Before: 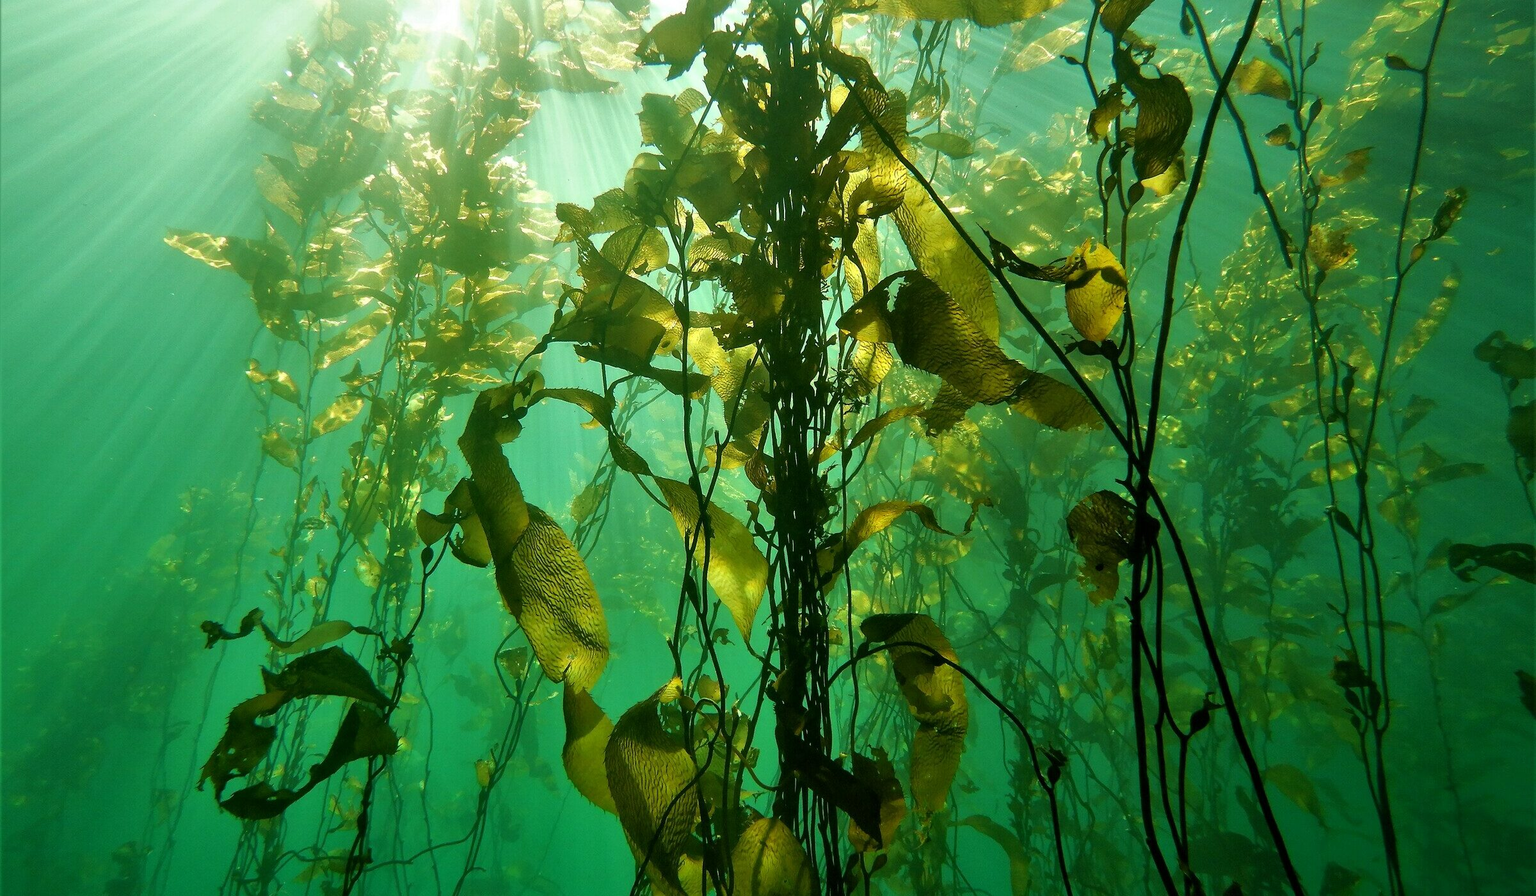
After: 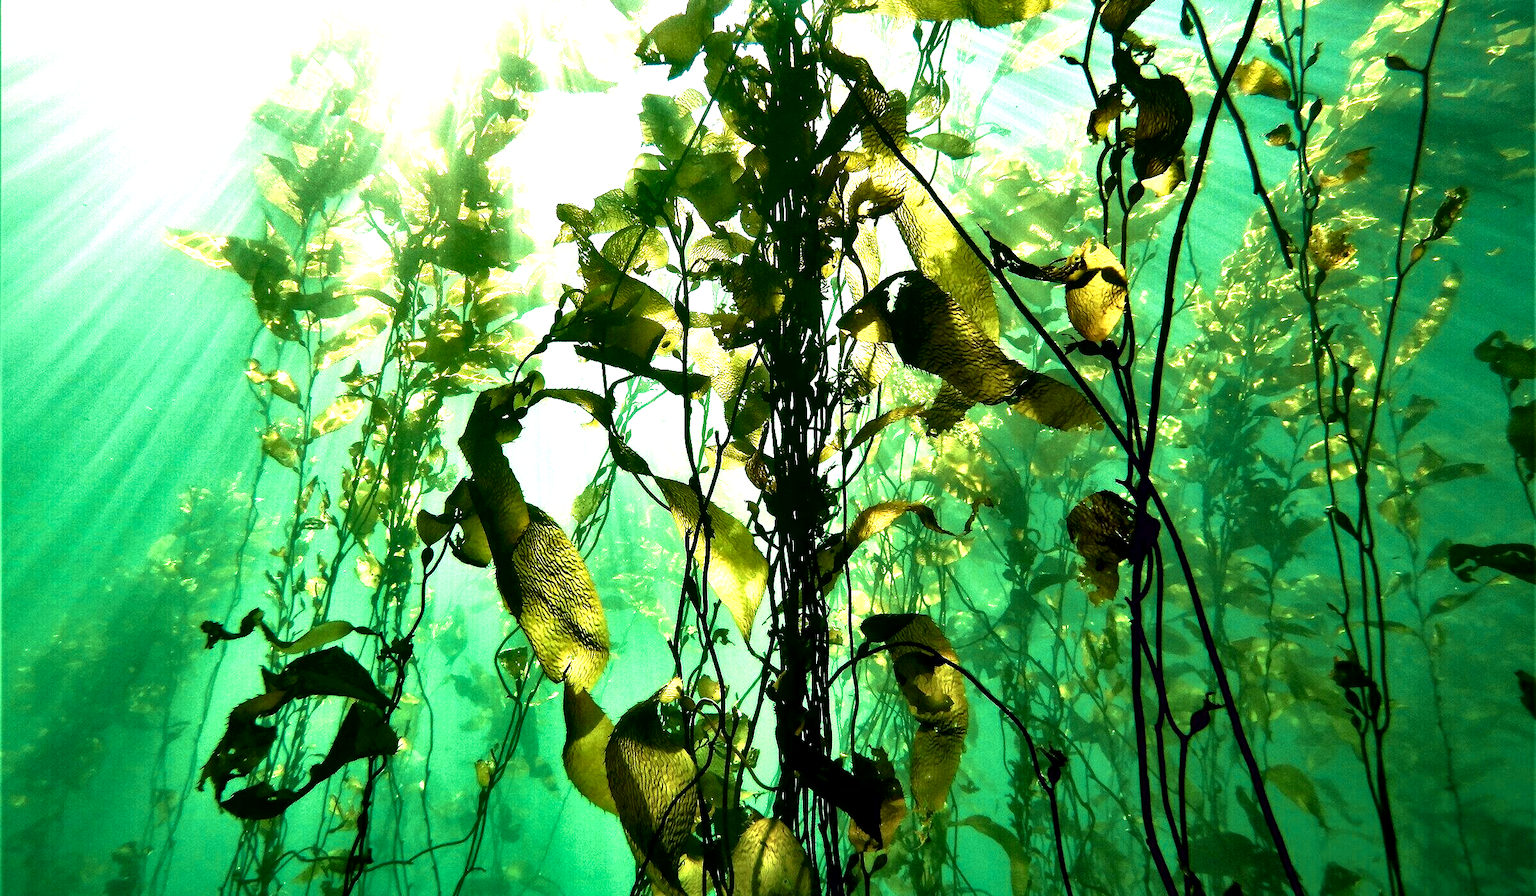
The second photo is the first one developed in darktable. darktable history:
local contrast: highlights 101%, shadows 101%, detail 119%, midtone range 0.2
velvia: on, module defaults
contrast brightness saturation: contrast 0.111, saturation -0.162
contrast equalizer: y [[0.627 ×6], [0.563 ×6], [0 ×6], [0 ×6], [0 ×6]]
exposure: black level correction 0, exposure 0.899 EV, compensate highlight preservation false
tone equalizer: -8 EV 0.001 EV, -7 EV -0.002 EV, -6 EV 0.004 EV, -5 EV -0.023 EV, -4 EV -0.093 EV, -3 EV -0.137 EV, -2 EV 0.222 EV, -1 EV 0.71 EV, +0 EV 0.486 EV, edges refinement/feathering 500, mask exposure compensation -1.57 EV, preserve details no
color correction: highlights b* 0.004, saturation 1.15
